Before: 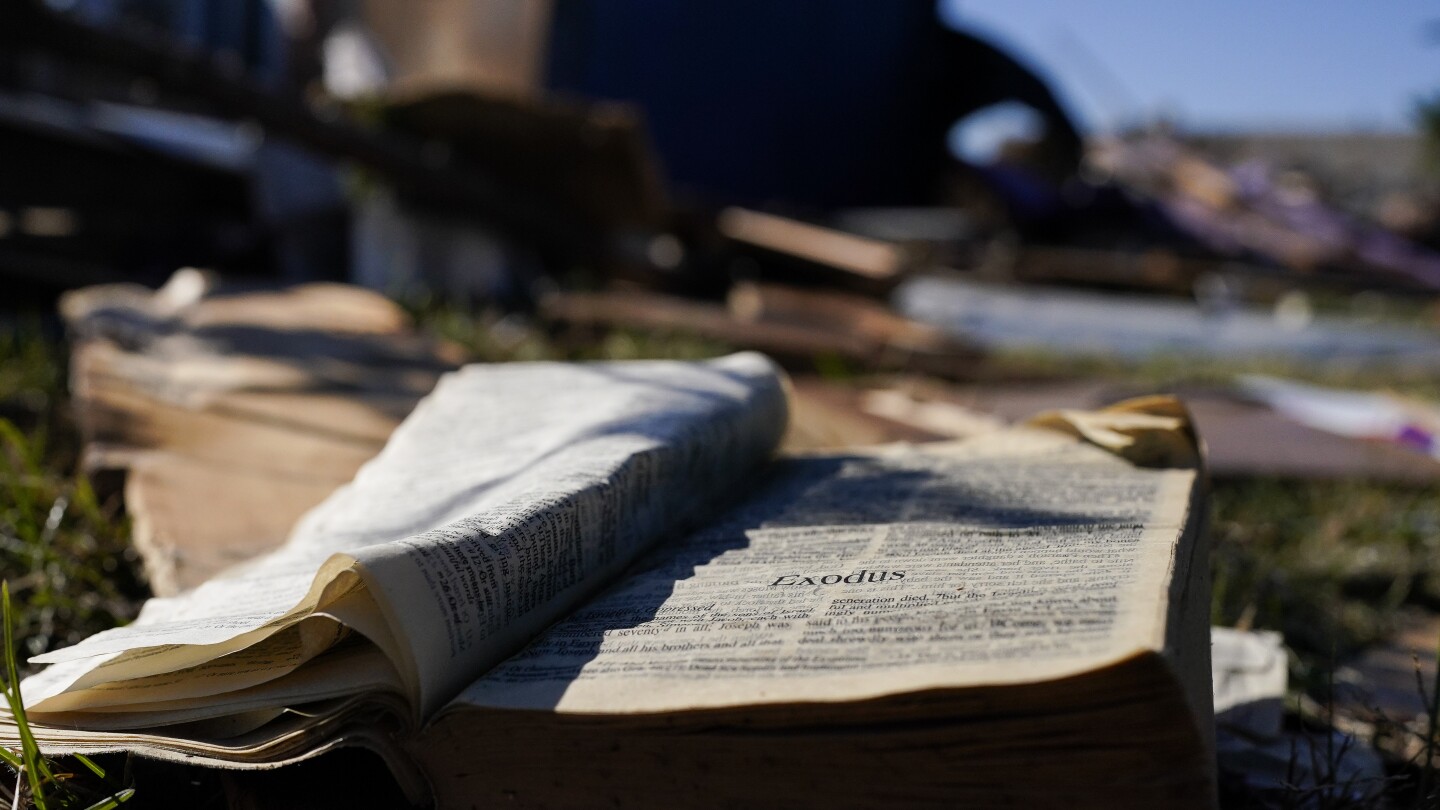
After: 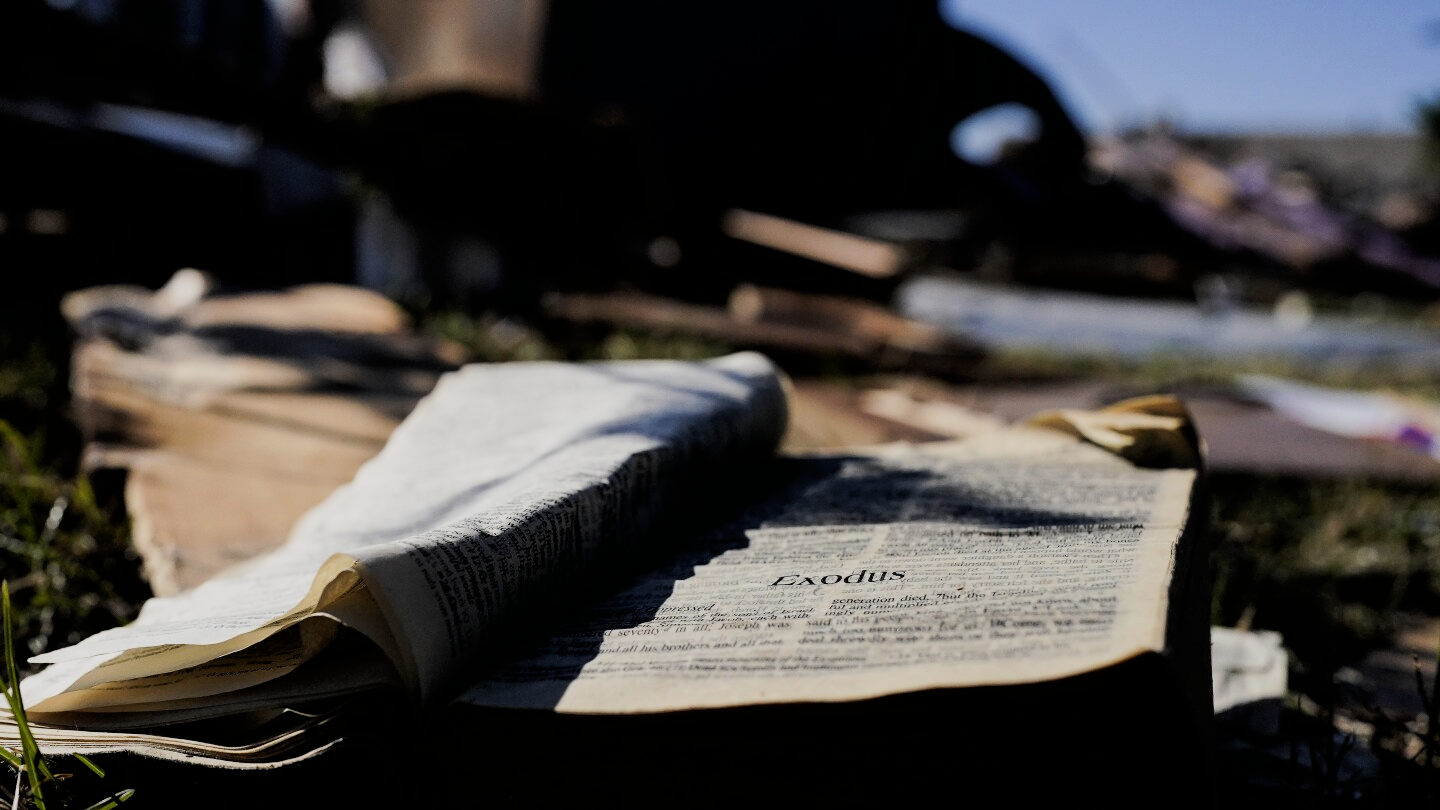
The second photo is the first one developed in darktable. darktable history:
filmic rgb: black relative exposure -5.12 EV, white relative exposure 3.99 EV, hardness 2.89, contrast 1.3
